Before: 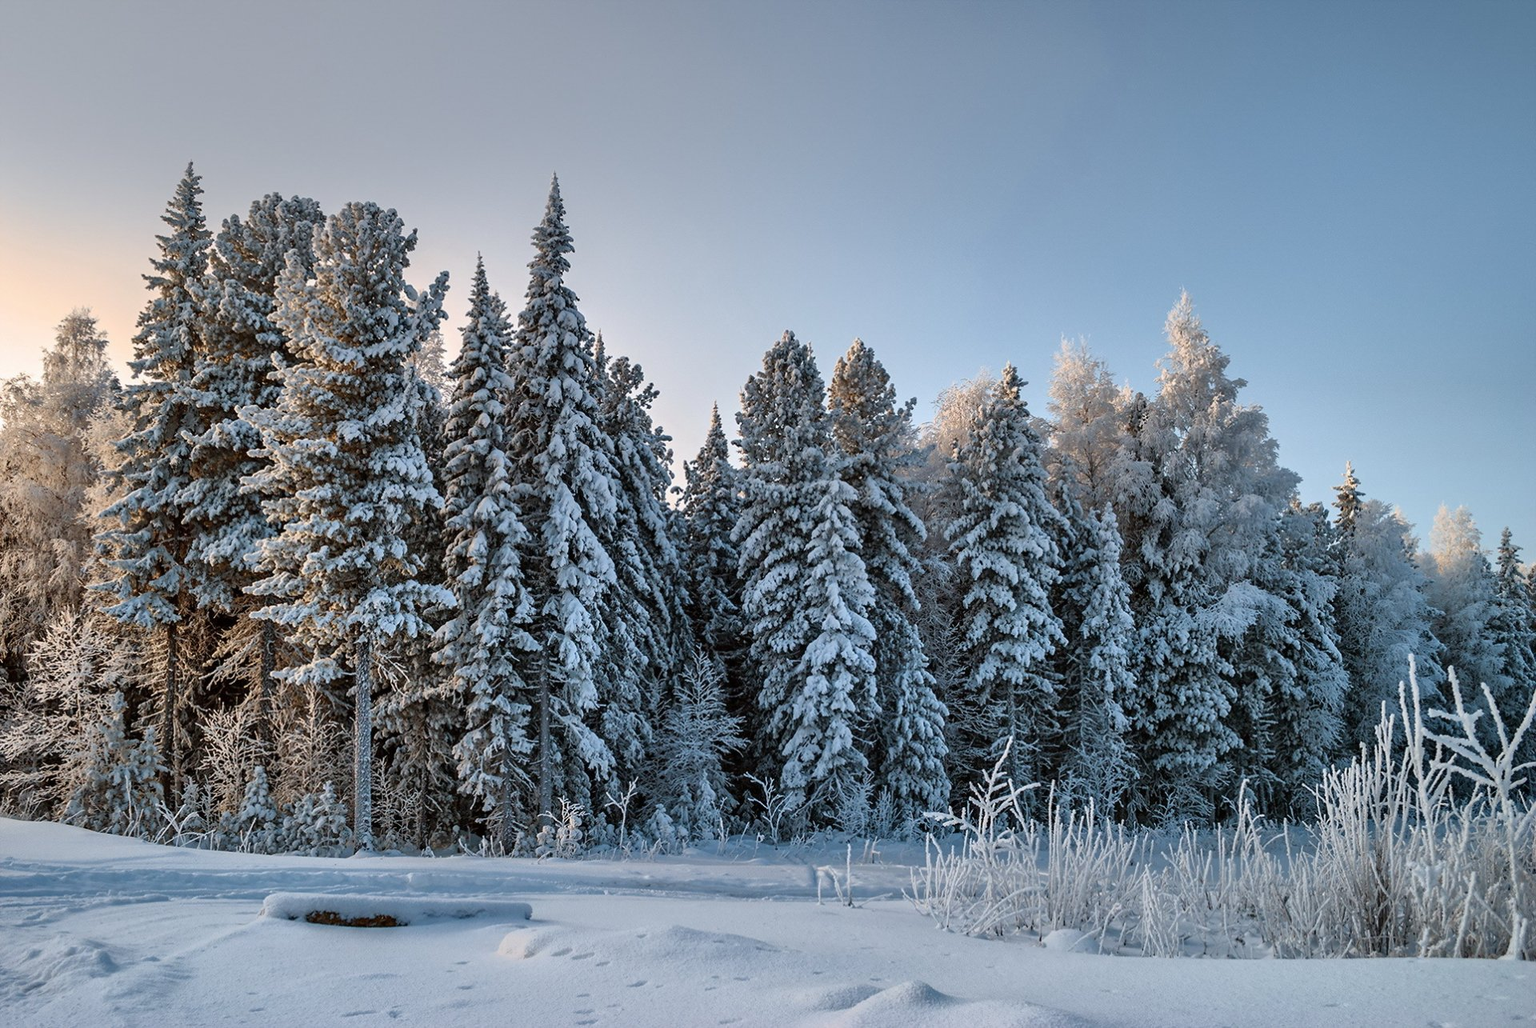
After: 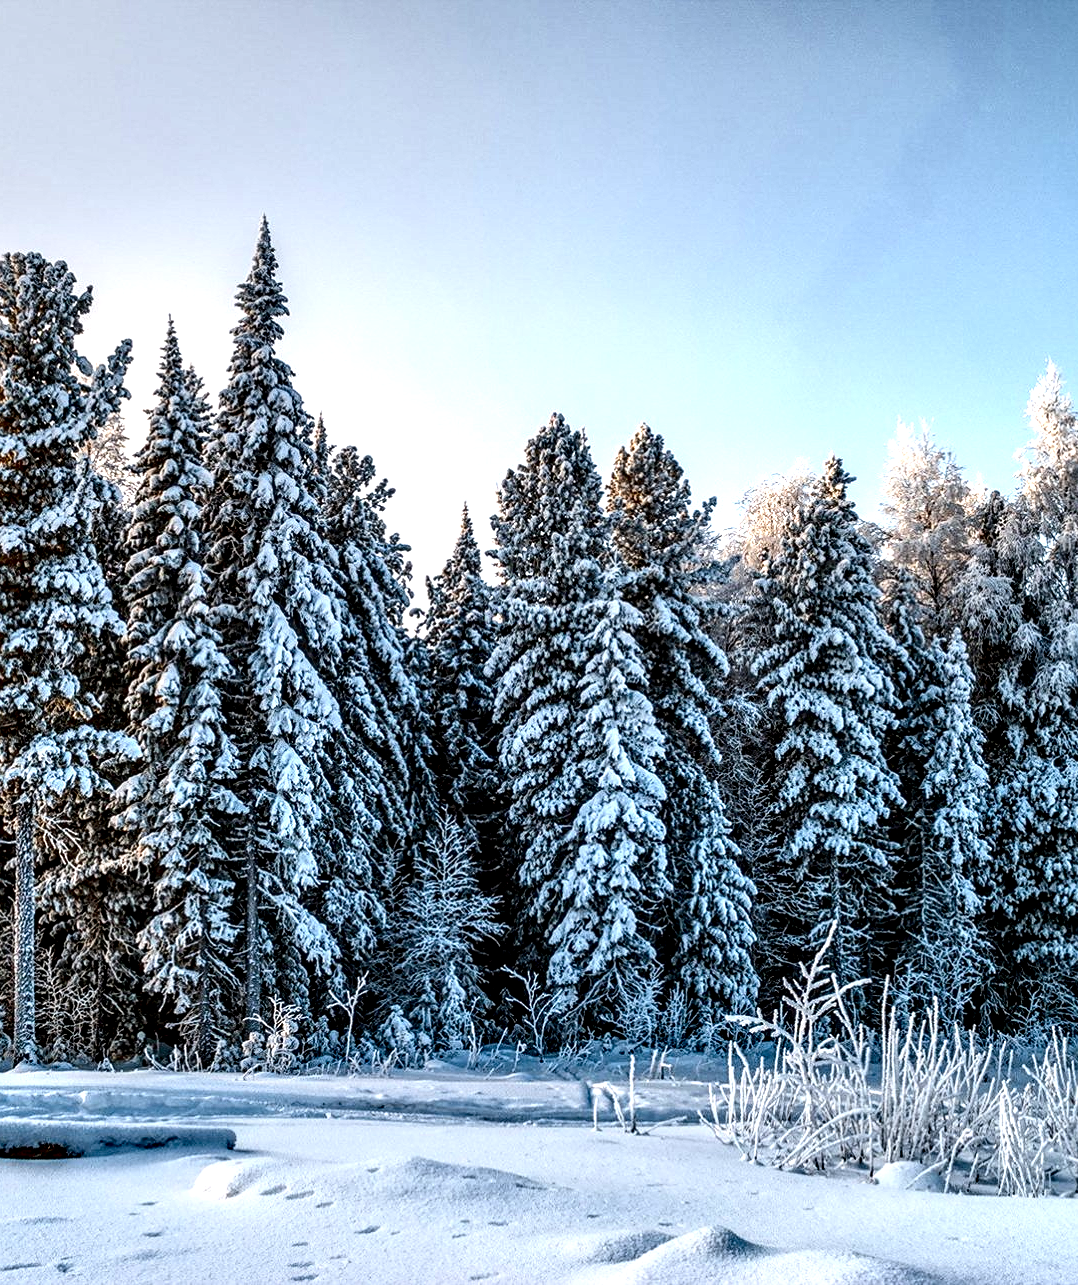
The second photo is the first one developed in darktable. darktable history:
sharpen: amount 0.213
crop and rotate: left 22.394%, right 21.418%
contrast brightness saturation: contrast 0.239, brightness -0.241, saturation 0.139
exposure: black level correction 0, exposure 0.89 EV, compensate highlight preservation false
local contrast: highlights 7%, shadows 36%, detail 184%, midtone range 0.478
